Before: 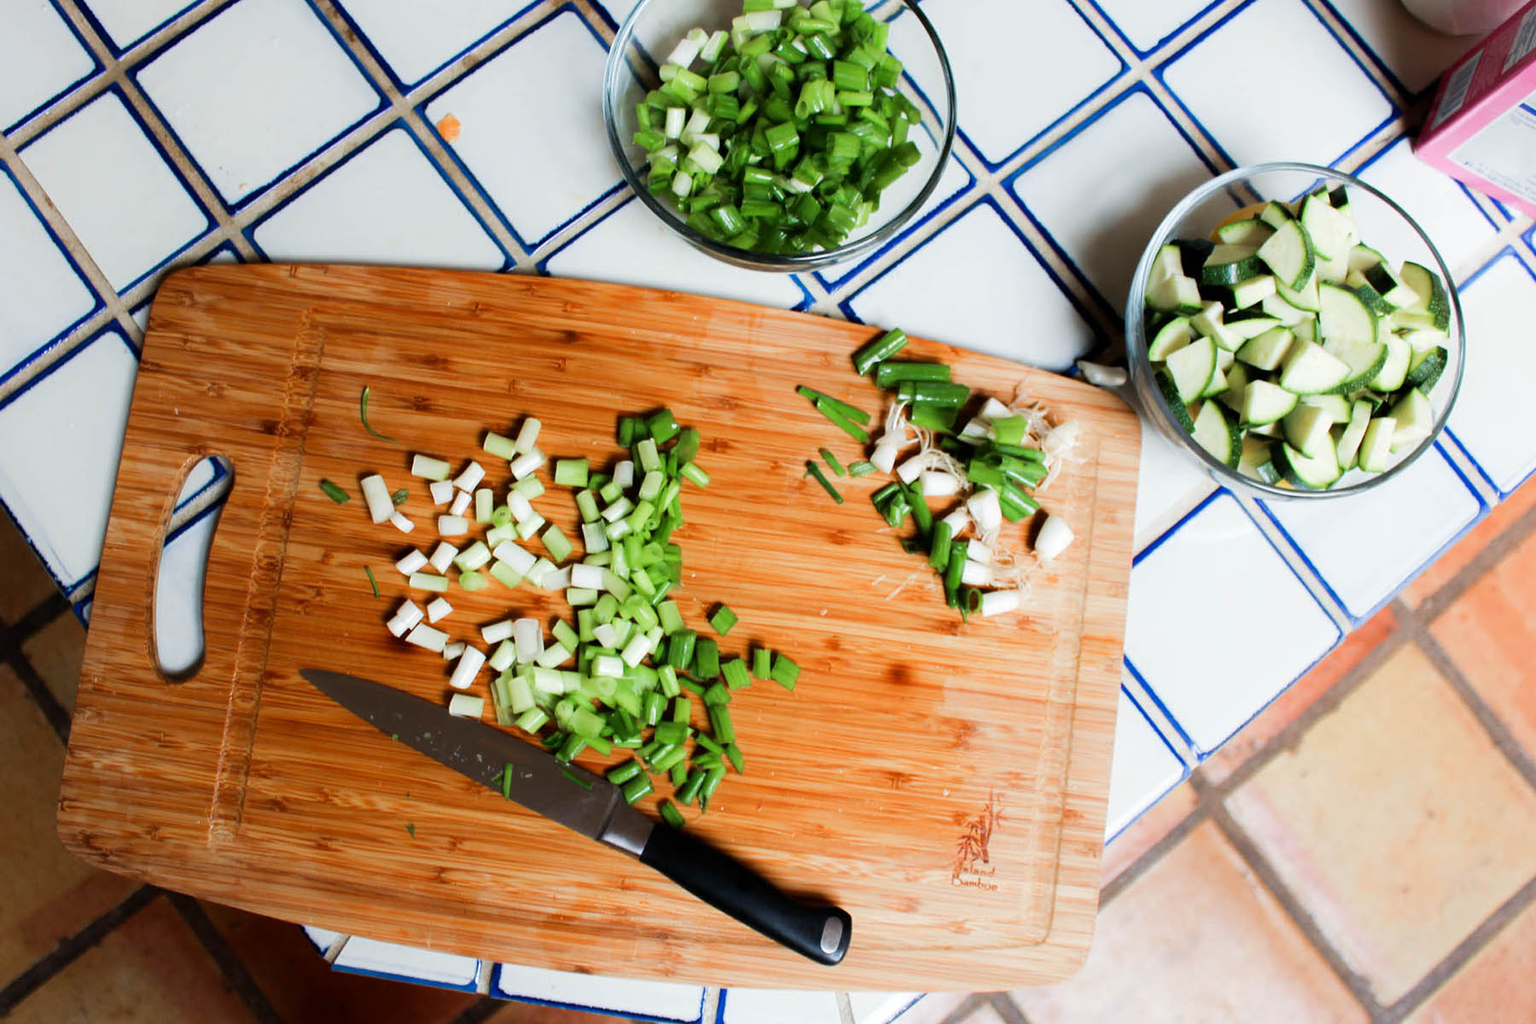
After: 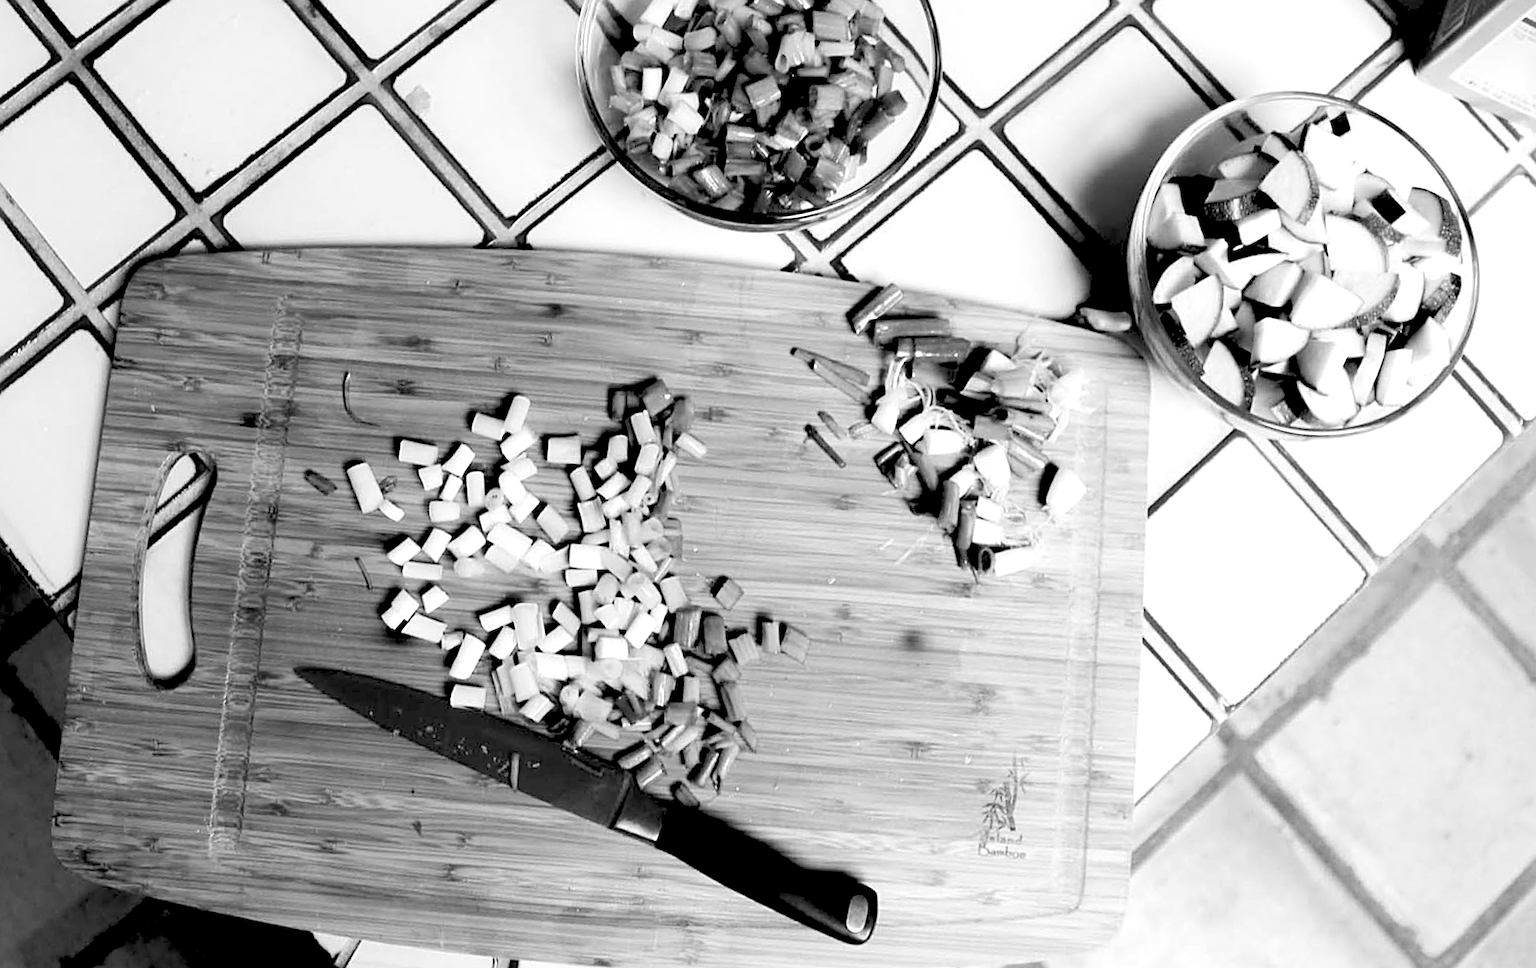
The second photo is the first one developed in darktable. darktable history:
crop: top 1.049%, right 0.001%
rotate and perspective: rotation -3°, crop left 0.031, crop right 0.968, crop top 0.07, crop bottom 0.93
color contrast: green-magenta contrast 0.8, blue-yellow contrast 1.1, unbound 0
monochrome: size 3.1
sharpen: on, module defaults
tone equalizer: -8 EV -0.75 EV, -7 EV -0.7 EV, -6 EV -0.6 EV, -5 EV -0.4 EV, -3 EV 0.4 EV, -2 EV 0.6 EV, -1 EV 0.7 EV, +0 EV 0.75 EV, edges refinement/feathering 500, mask exposure compensation -1.57 EV, preserve details no
rgb levels: preserve colors sum RGB, levels [[0.038, 0.433, 0.934], [0, 0.5, 1], [0, 0.5, 1]]
